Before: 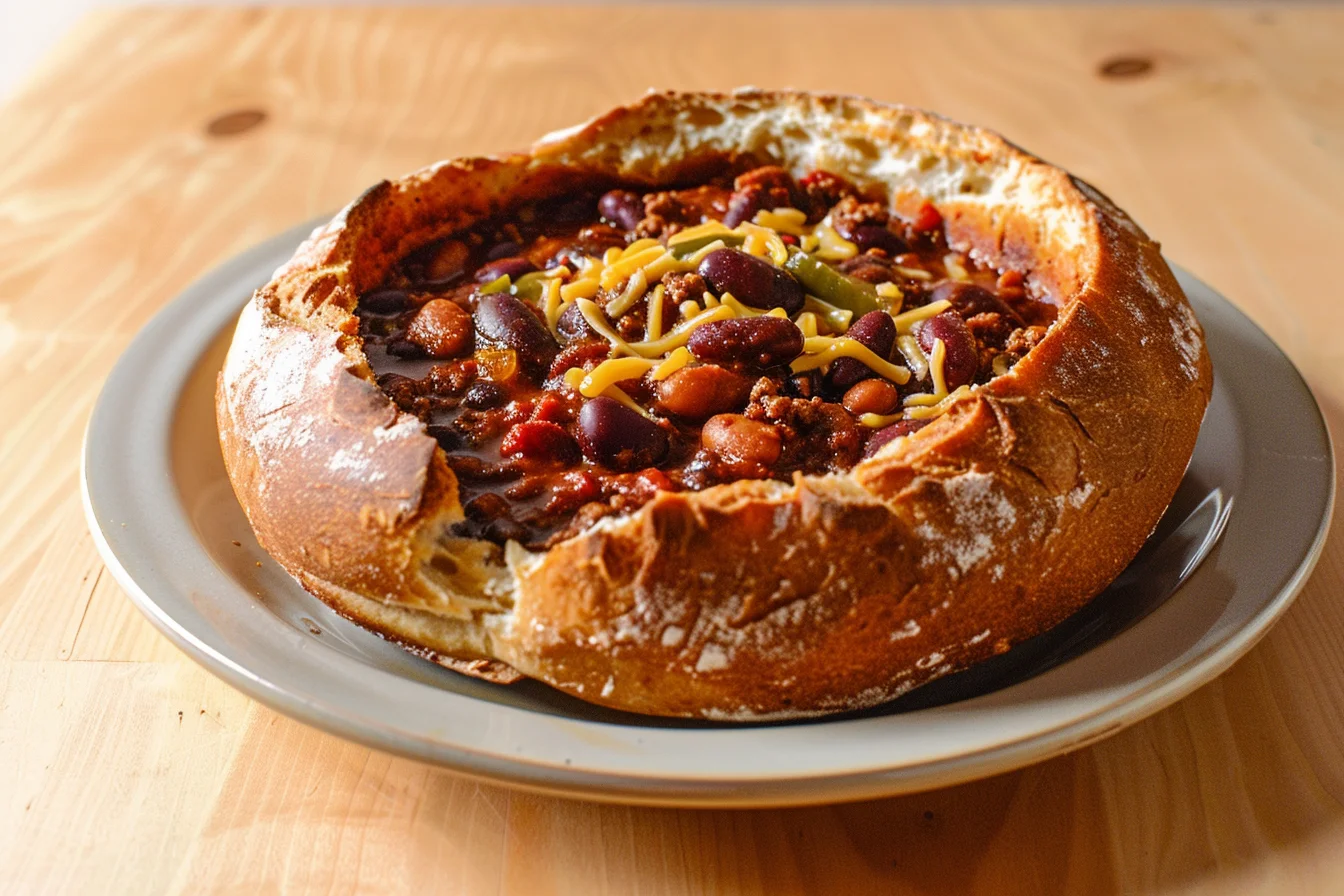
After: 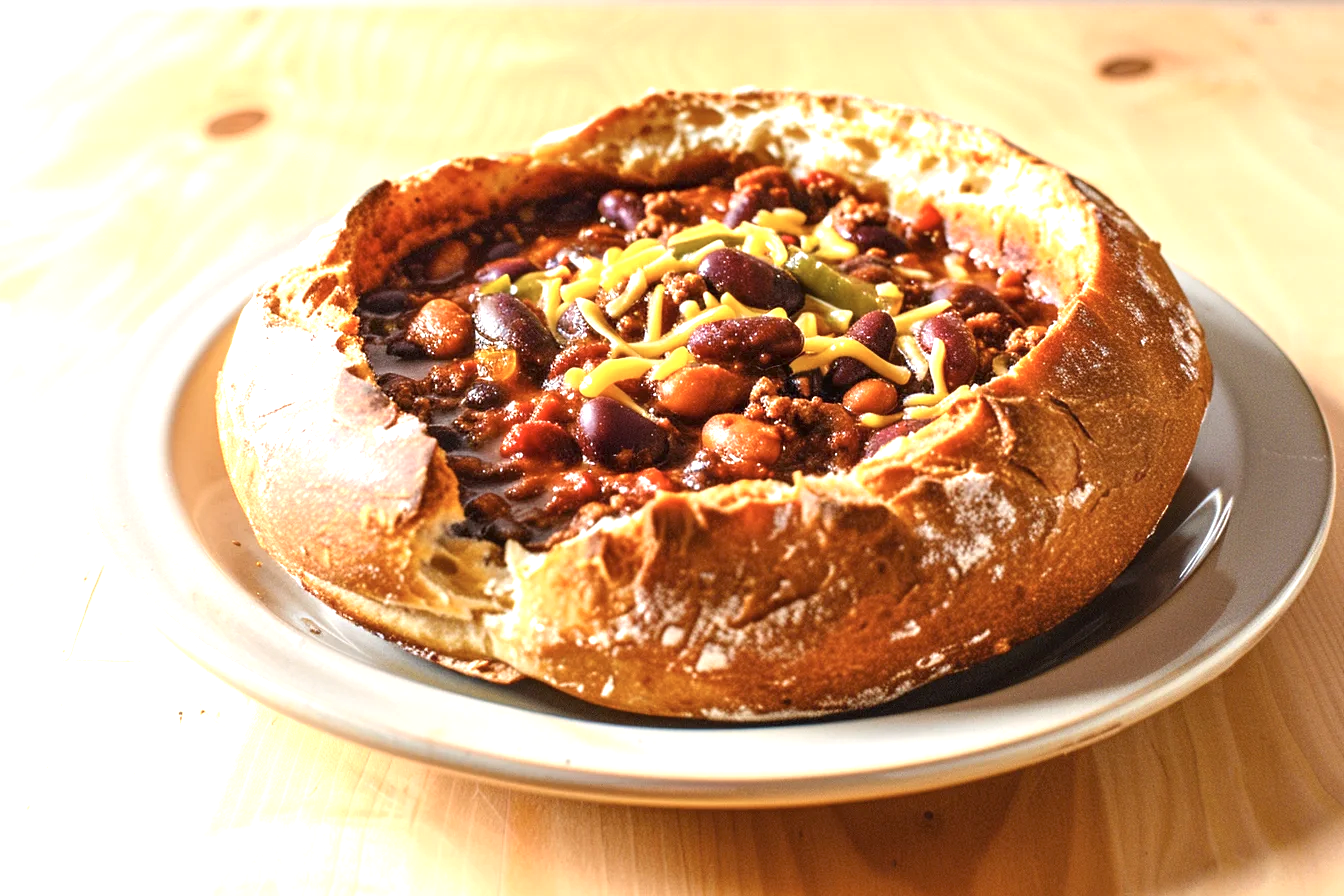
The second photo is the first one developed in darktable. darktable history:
color contrast: green-magenta contrast 0.84, blue-yellow contrast 0.86
exposure: black level correction 0.001, exposure 1.129 EV, compensate exposure bias true, compensate highlight preservation false
